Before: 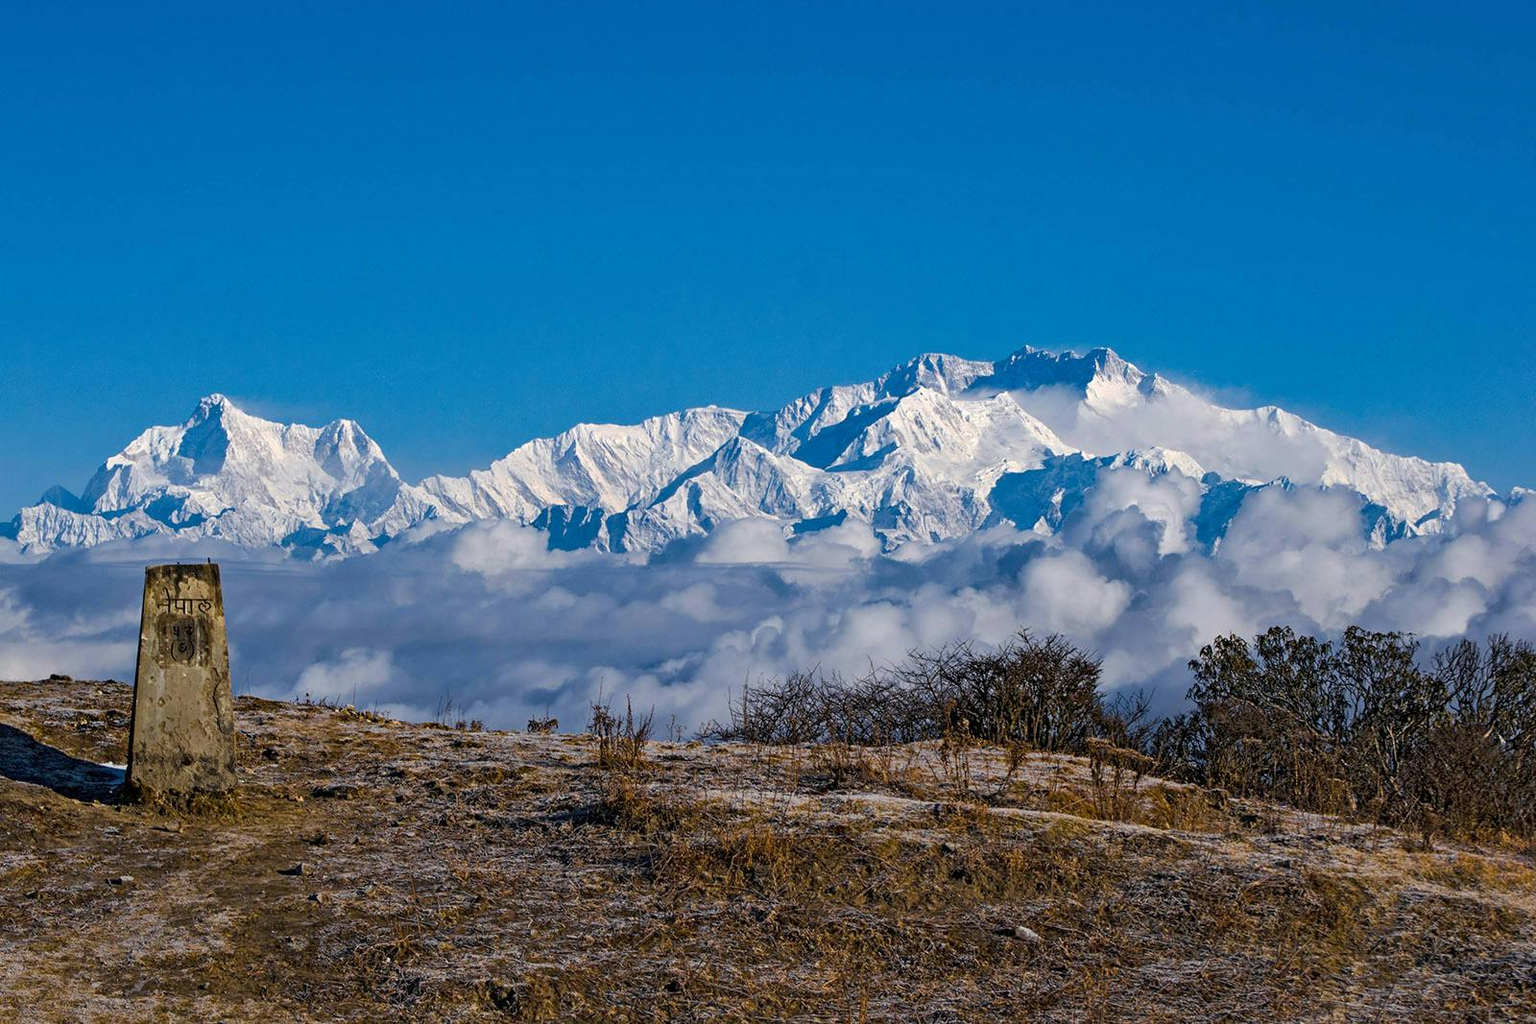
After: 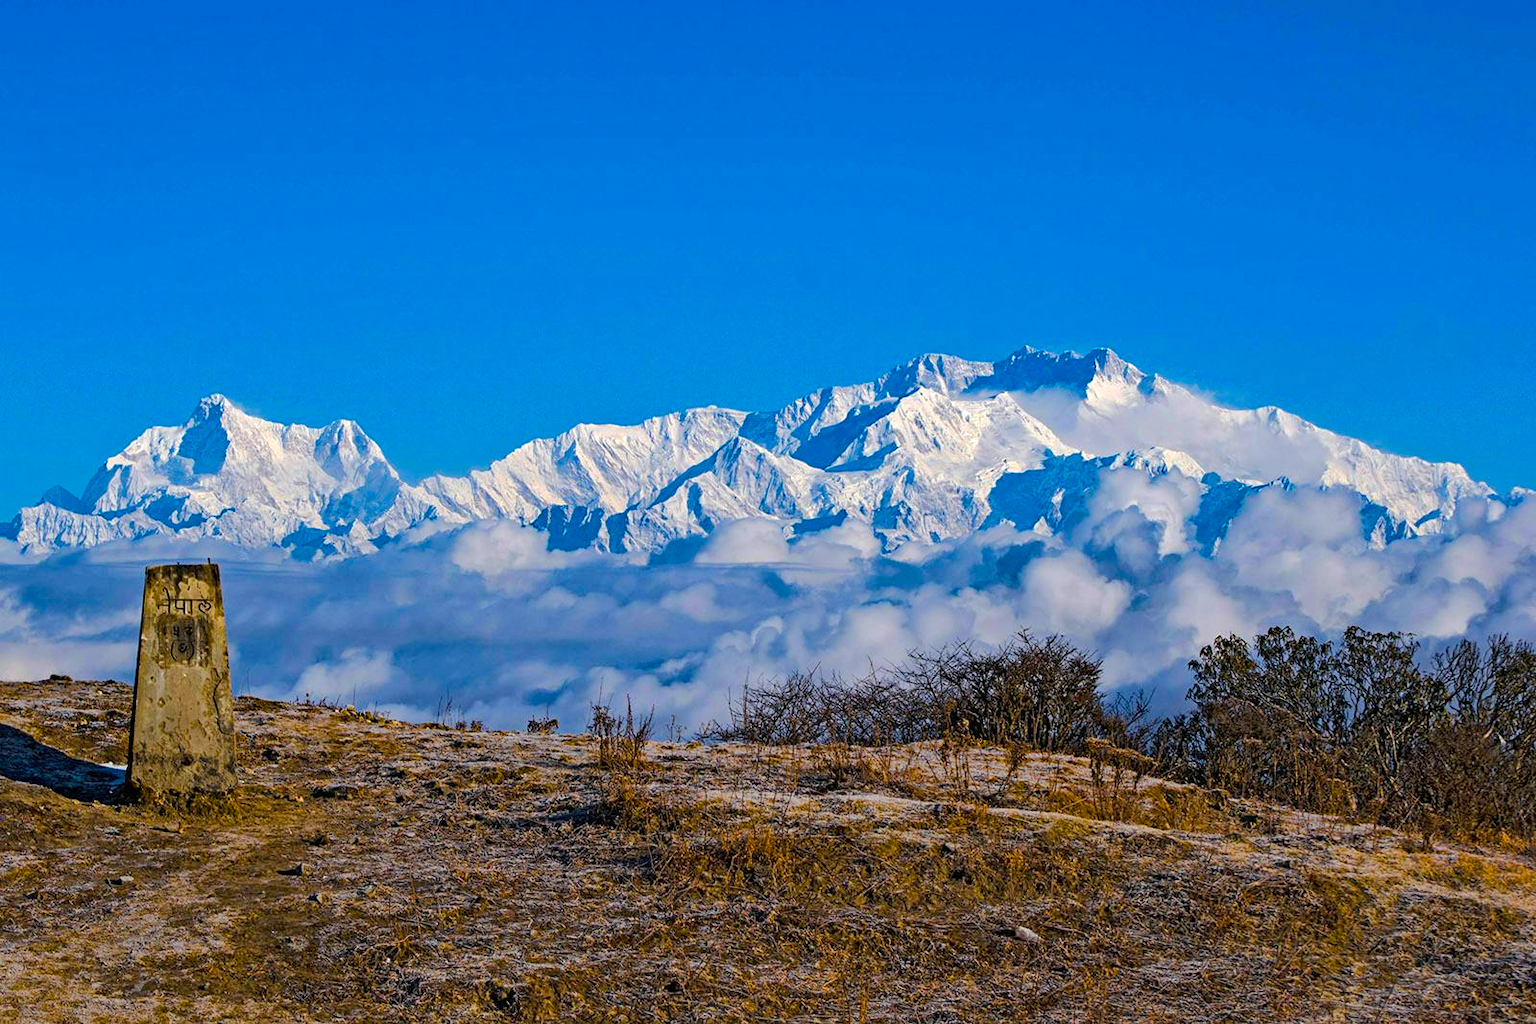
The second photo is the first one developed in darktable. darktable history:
color balance rgb: perceptual saturation grading › global saturation 25%, perceptual brilliance grading › mid-tones 10%, perceptual brilliance grading › shadows 15%, global vibrance 20%
haze removal: compatibility mode true, adaptive false
